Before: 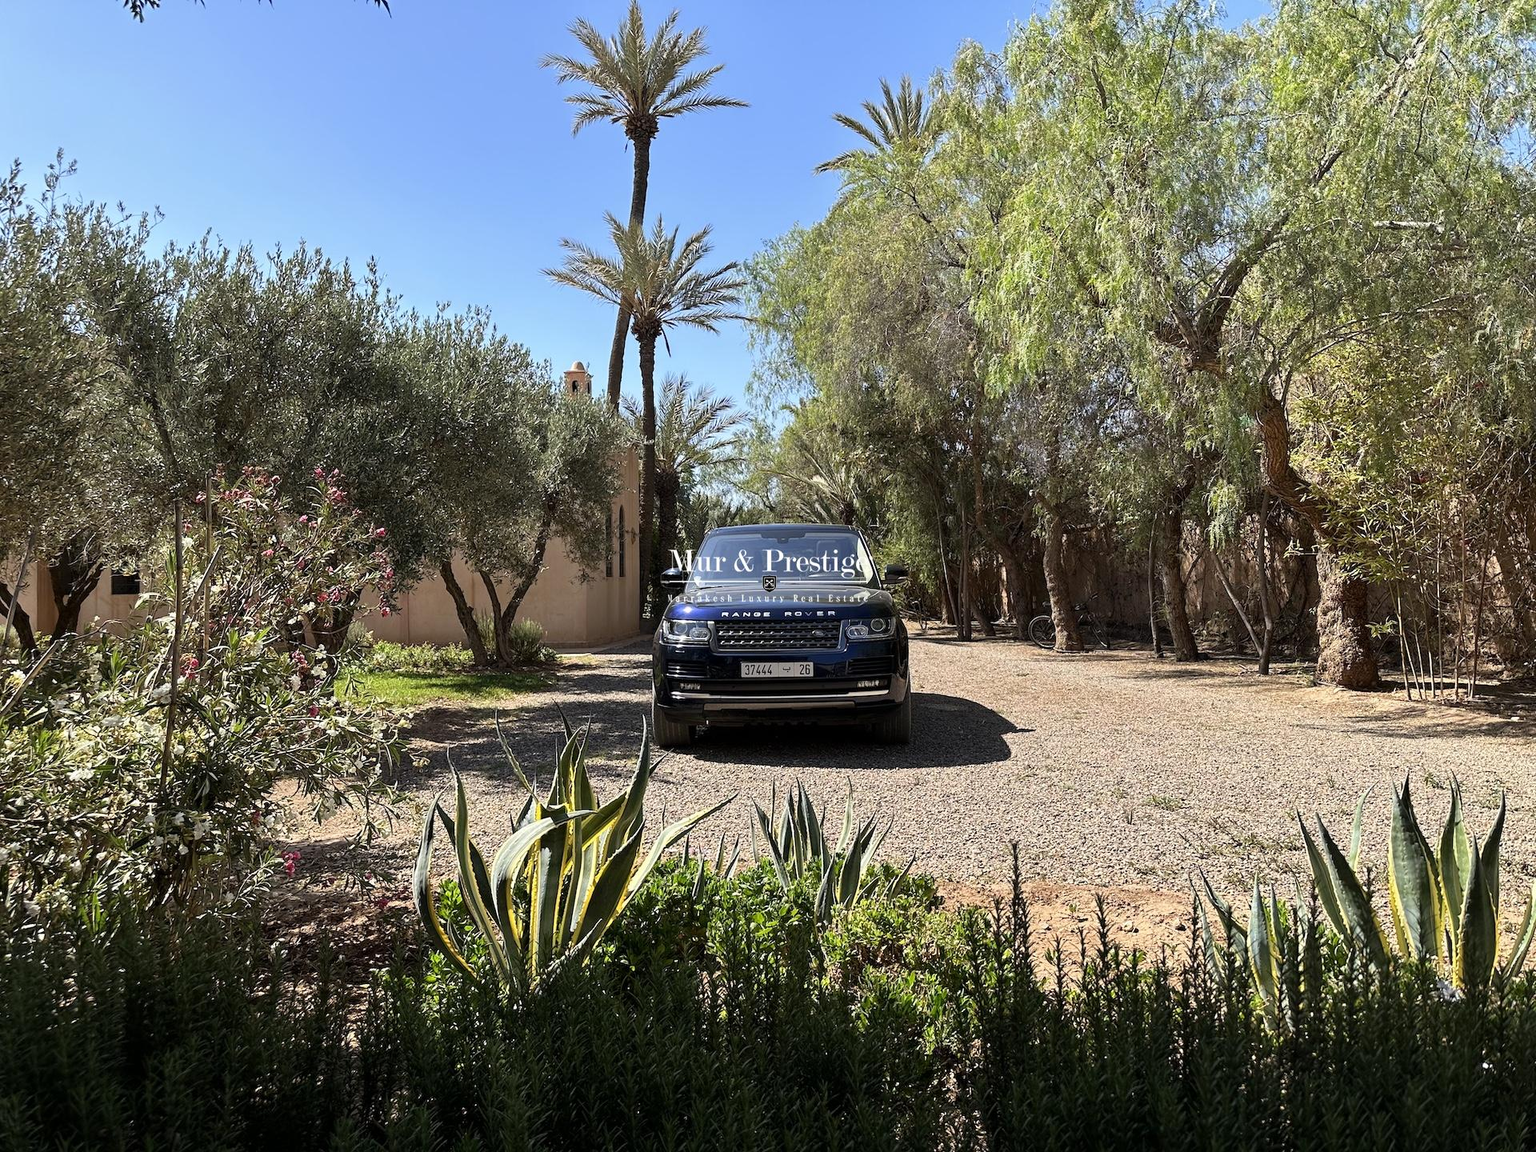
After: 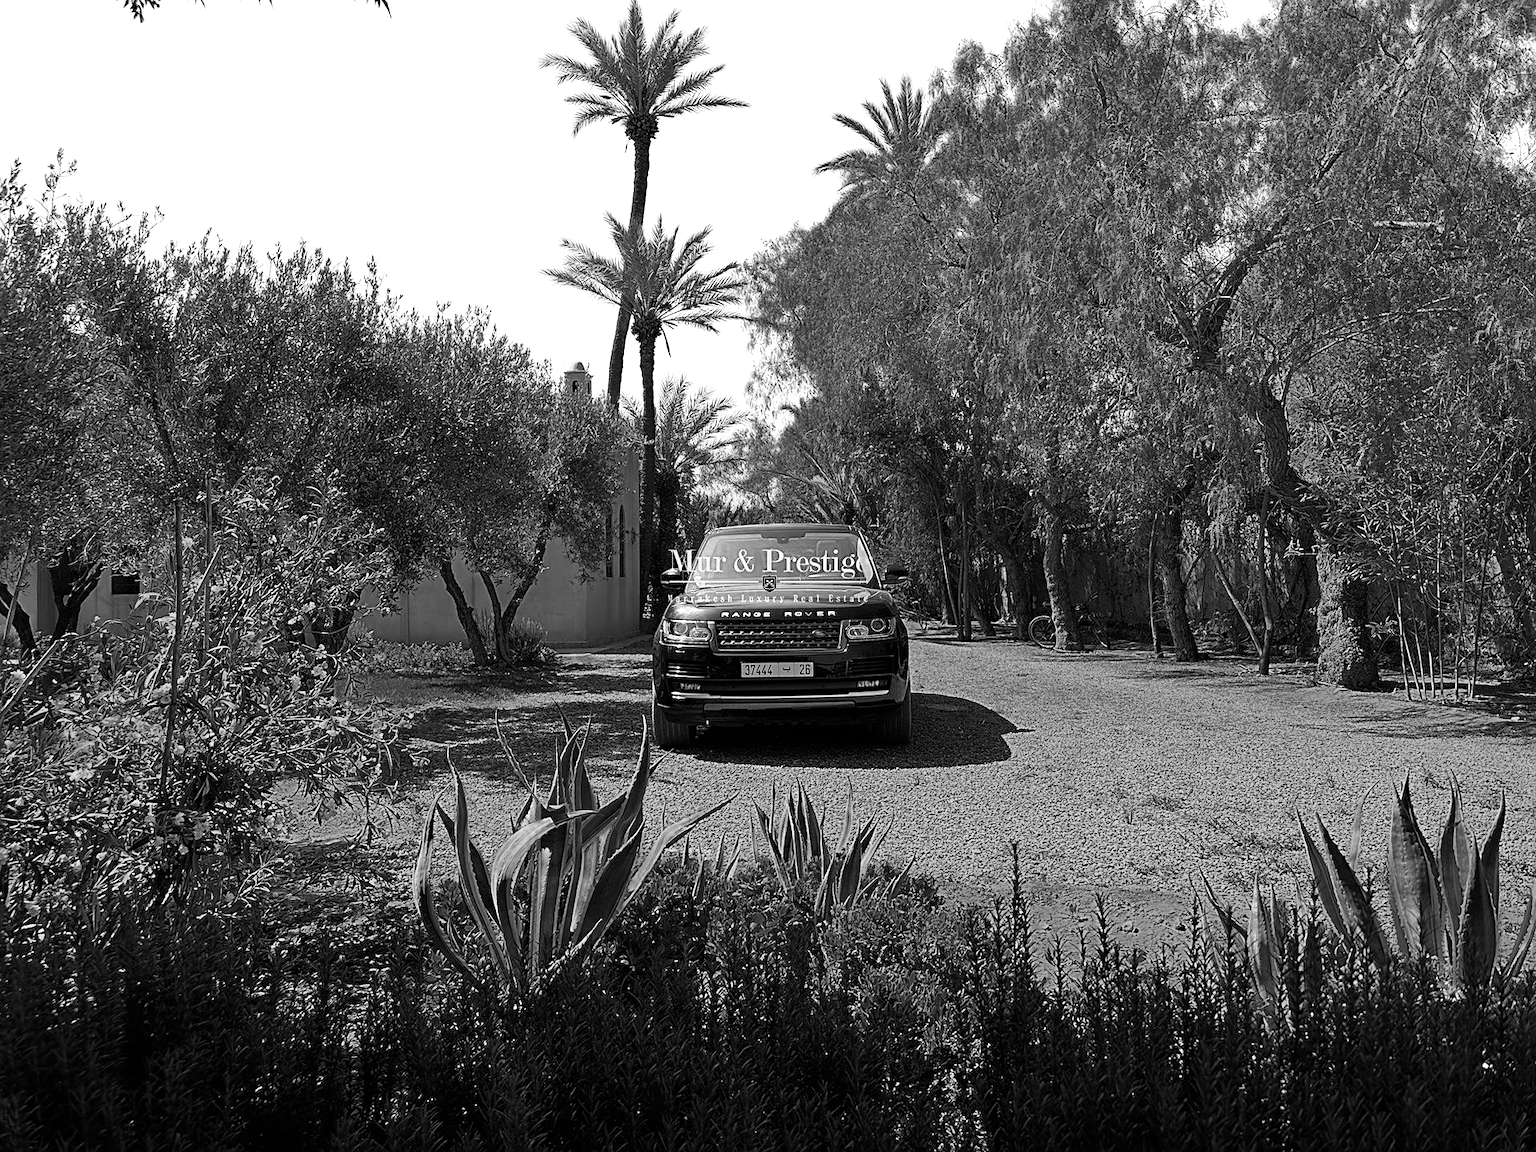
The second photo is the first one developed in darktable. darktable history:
sharpen: on, module defaults
filmic rgb: black relative exposure -11.33 EV, white relative exposure 3.22 EV, hardness 6.68
color zones: curves: ch0 [(0.287, 0.048) (0.493, 0.484) (0.737, 0.816)]; ch1 [(0, 0) (0.143, 0) (0.286, 0) (0.429, 0) (0.571, 0) (0.714, 0) (0.857, 0)]
